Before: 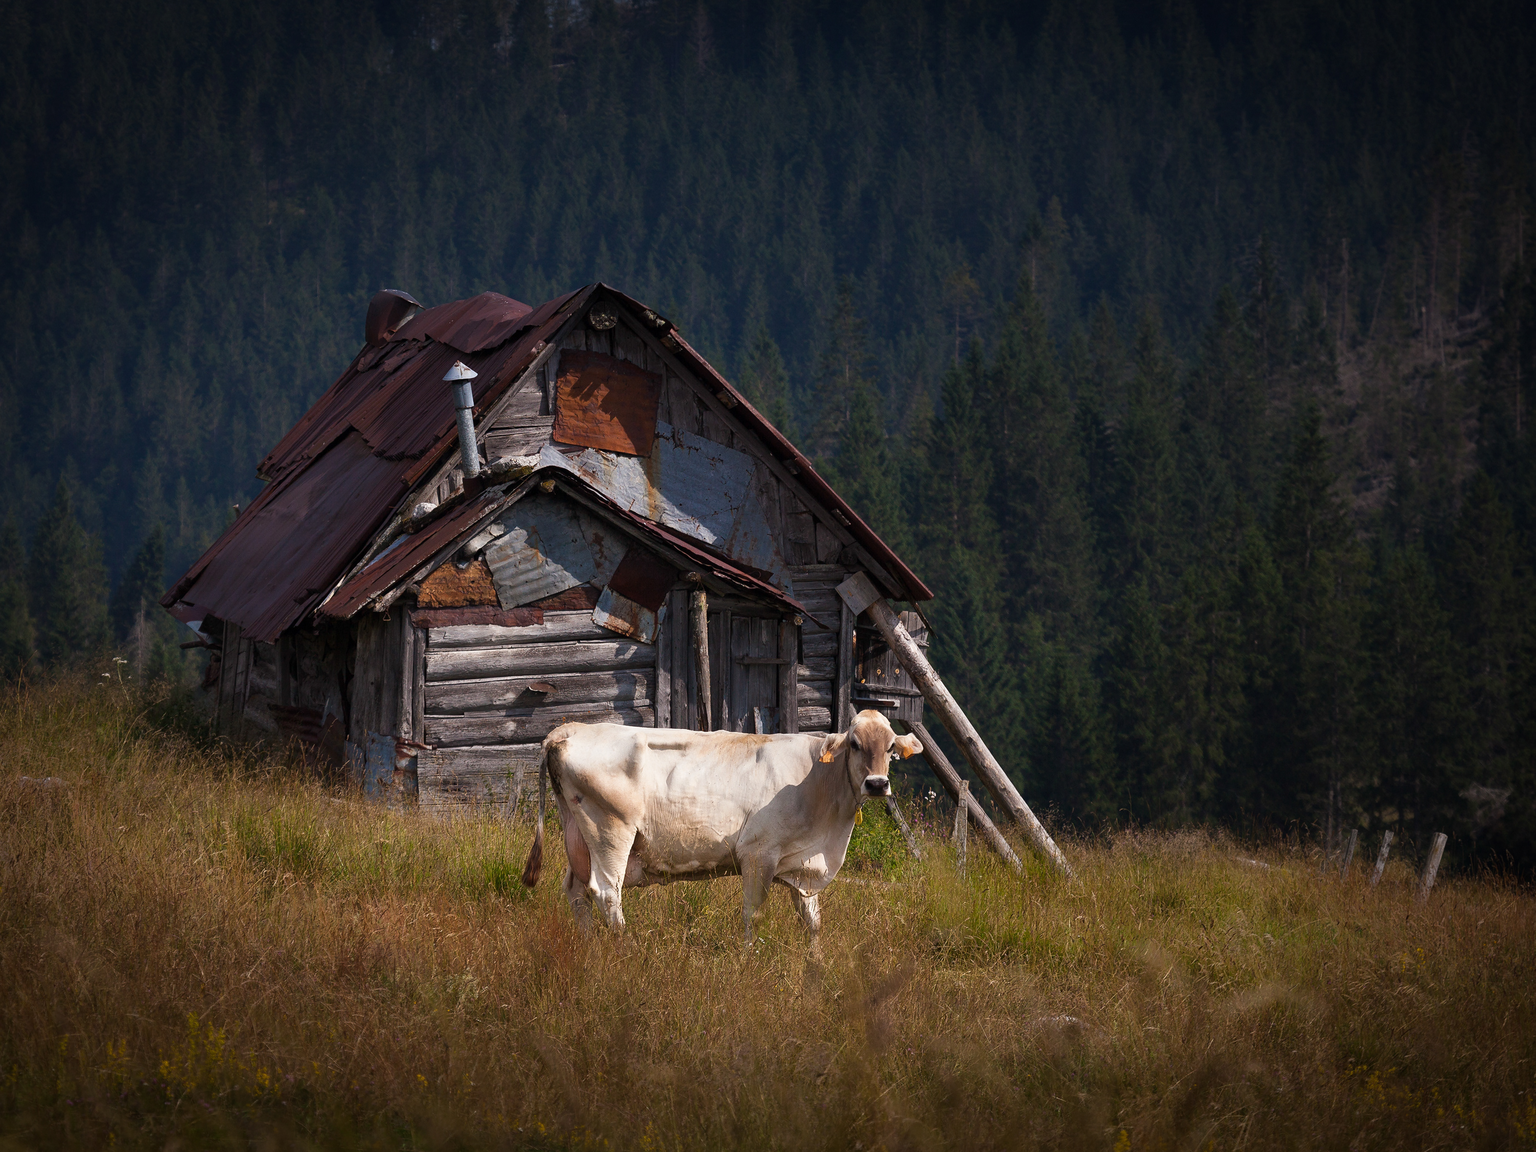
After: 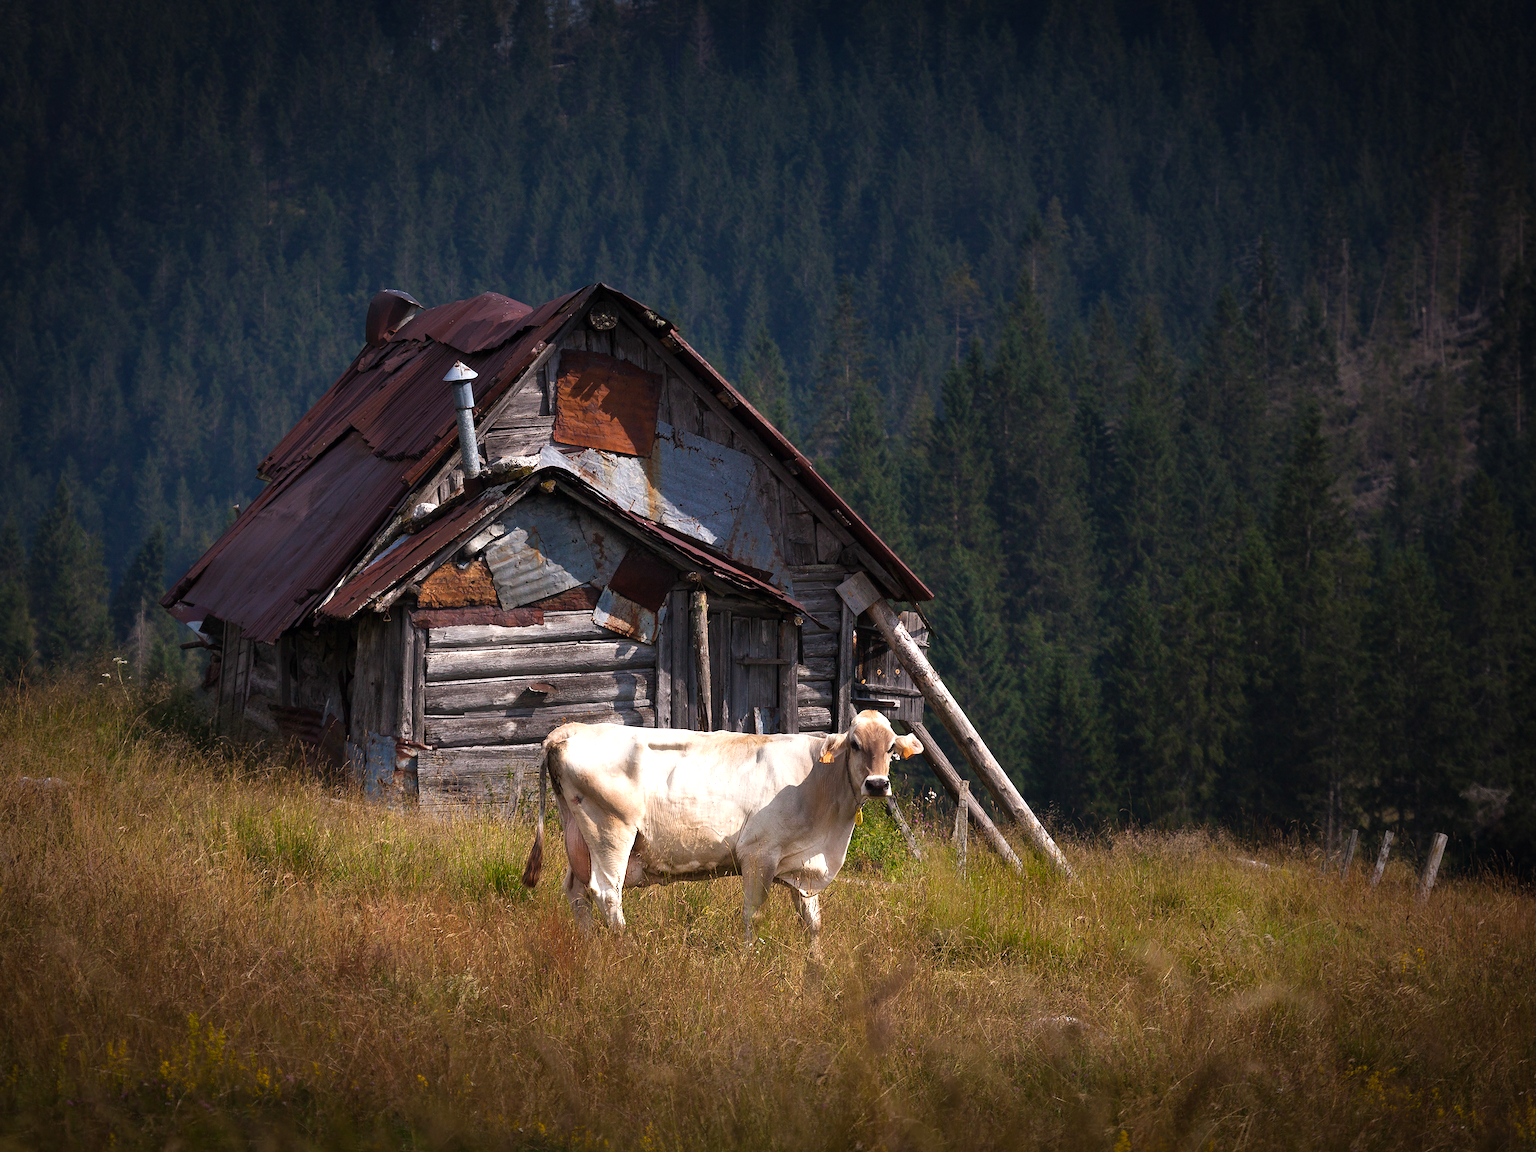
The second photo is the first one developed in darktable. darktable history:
levels: levels [0, 0.43, 0.859]
